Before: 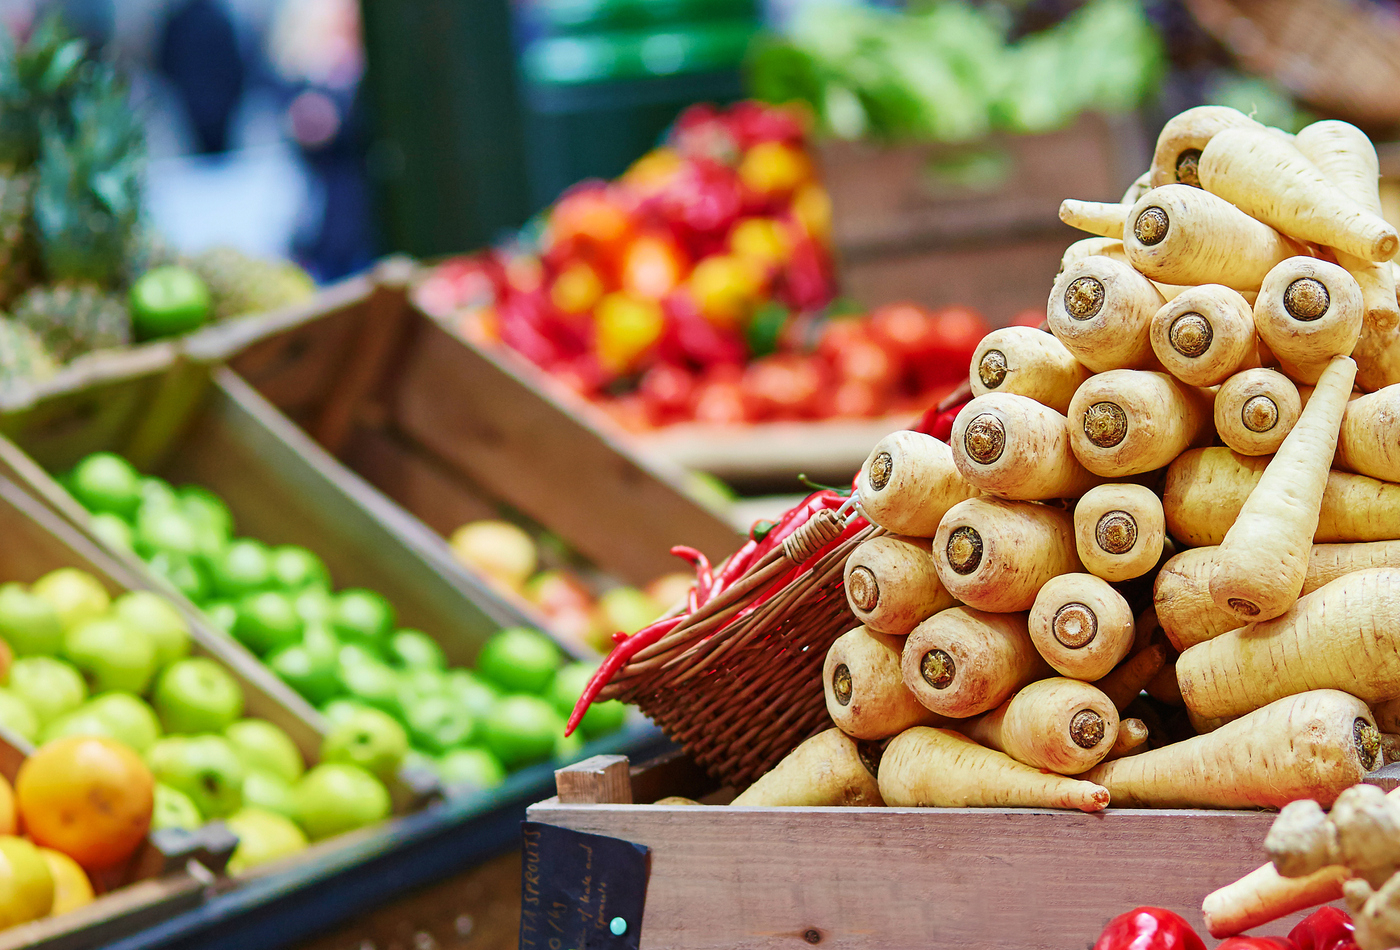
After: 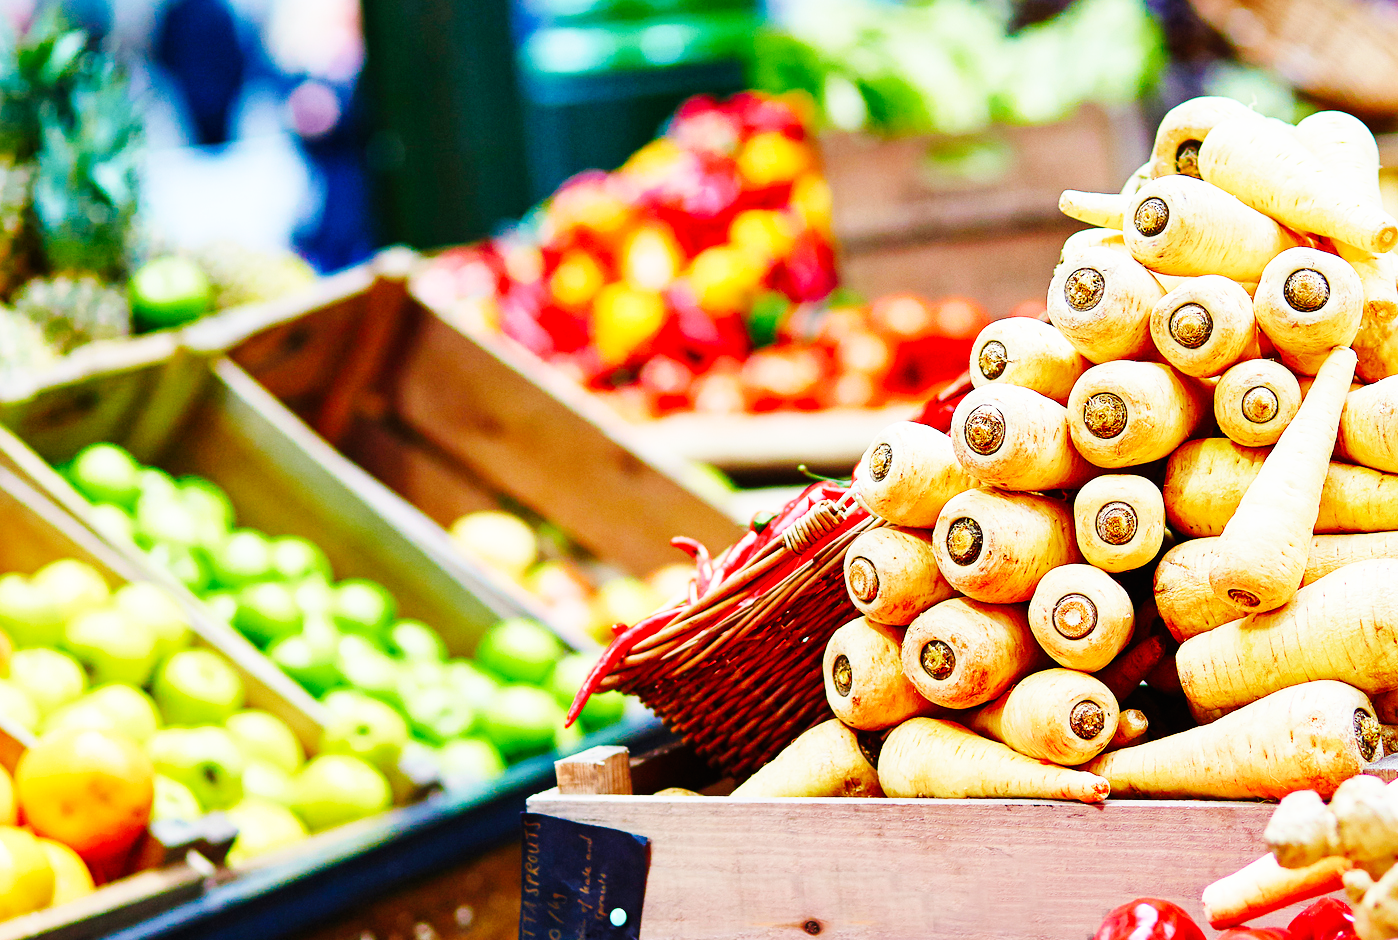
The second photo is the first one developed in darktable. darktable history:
crop: top 0.997%, right 0.117%
base curve: curves: ch0 [(0, 0) (0, 0) (0.002, 0.001) (0.008, 0.003) (0.019, 0.011) (0.037, 0.037) (0.064, 0.11) (0.102, 0.232) (0.152, 0.379) (0.216, 0.524) (0.296, 0.665) (0.394, 0.789) (0.512, 0.881) (0.651, 0.945) (0.813, 0.986) (1, 1)], preserve colors none
